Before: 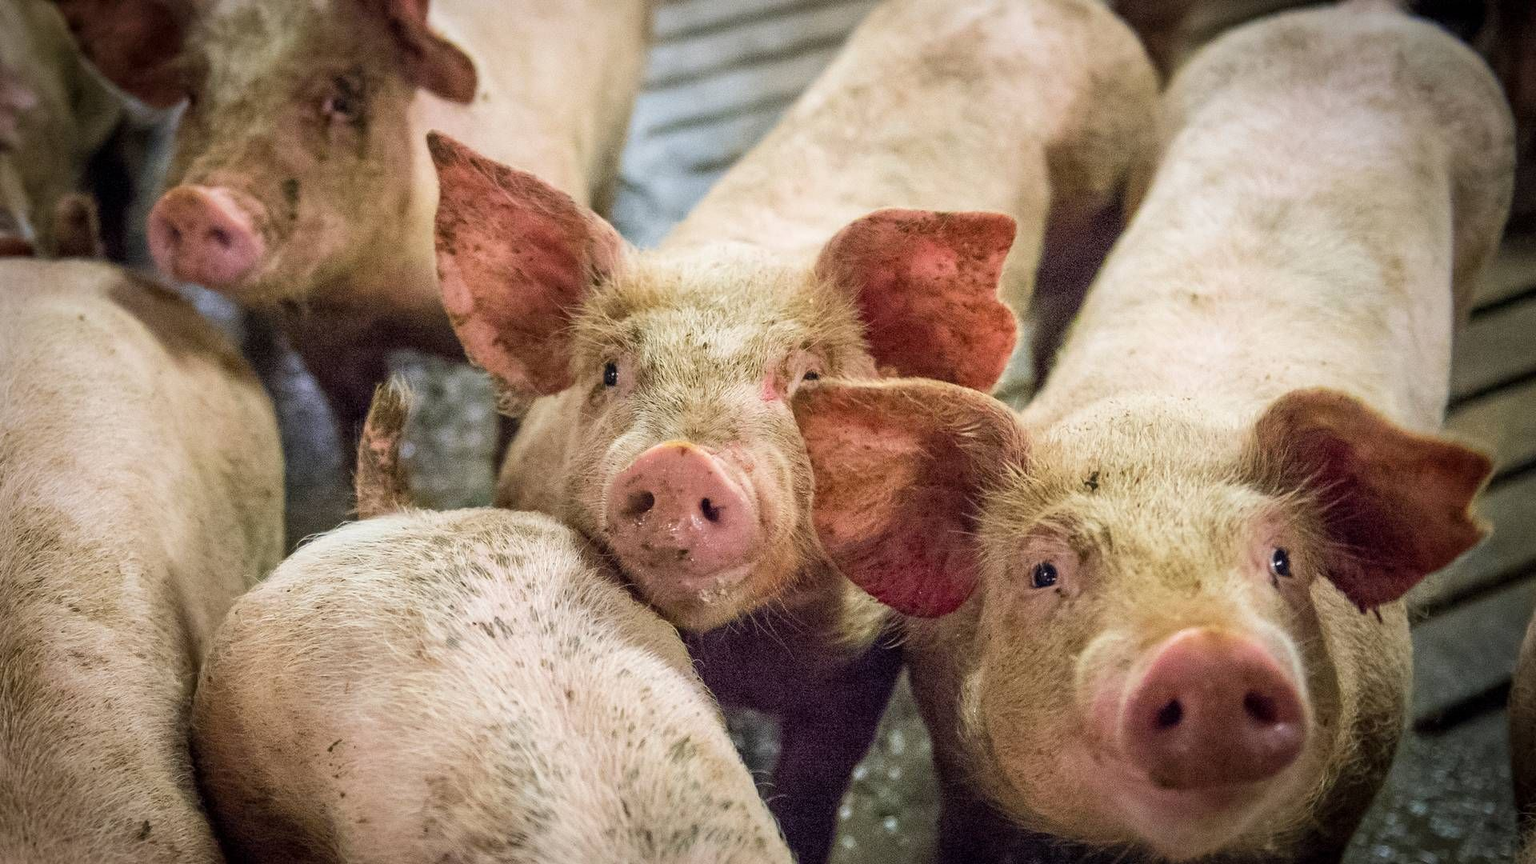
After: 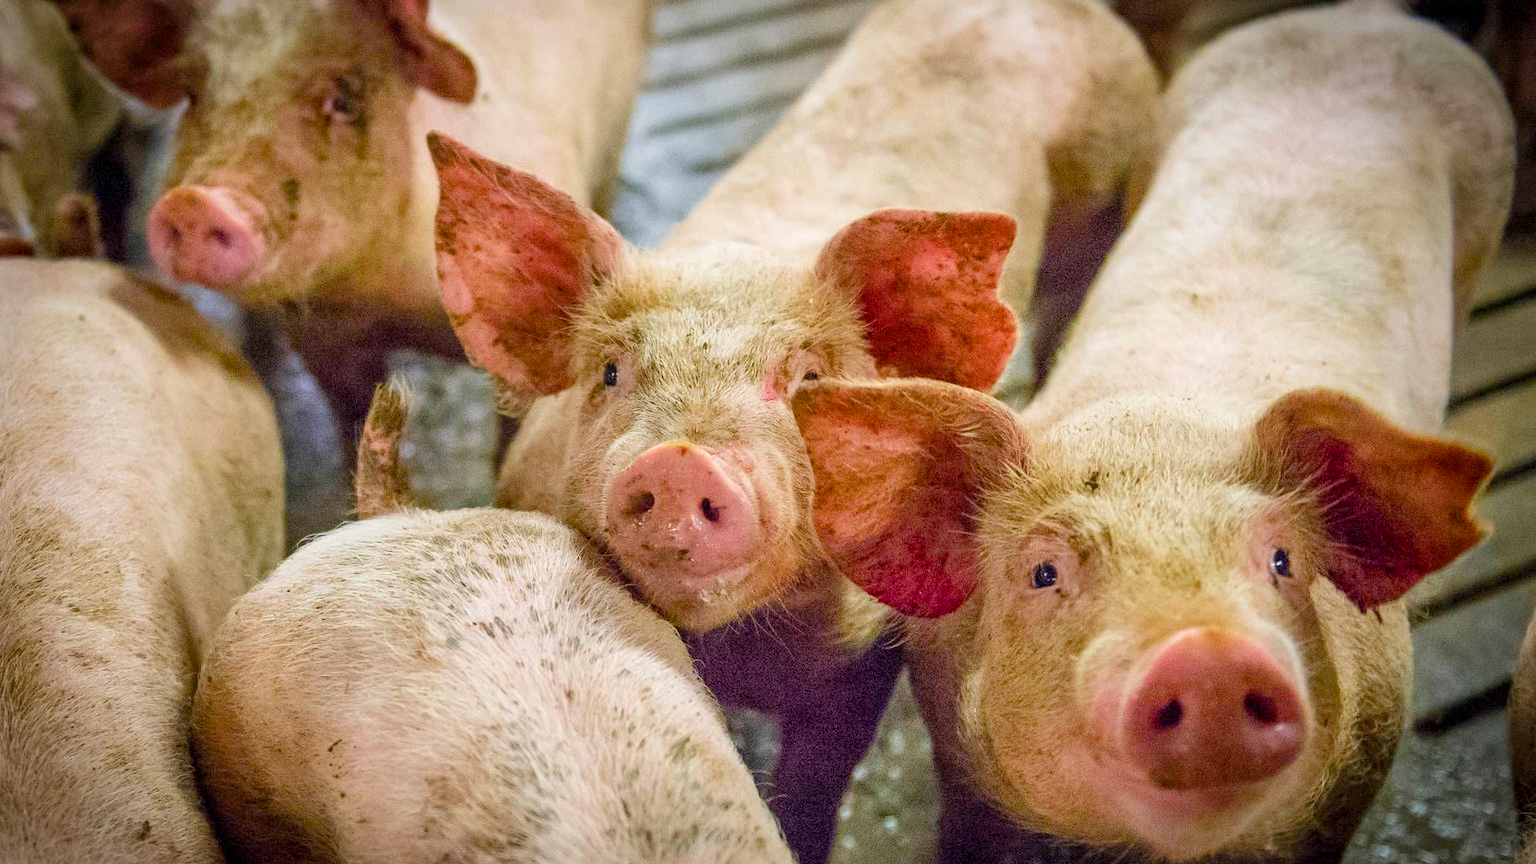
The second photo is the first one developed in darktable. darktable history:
vignetting: fall-off start 98.33%, fall-off radius 99.63%, brightness -0.575, width/height ratio 1.426
color balance rgb: linear chroma grading › global chroma 0.615%, perceptual saturation grading › global saturation 20%, perceptual saturation grading › highlights -13.931%, perceptual saturation grading › shadows 50.06%
tone equalizer: -7 EV 0.148 EV, -6 EV 0.587 EV, -5 EV 1.16 EV, -4 EV 1.29 EV, -3 EV 1.12 EV, -2 EV 0.6 EV, -1 EV 0.162 EV, smoothing diameter 24.8%, edges refinement/feathering 8.12, preserve details guided filter
